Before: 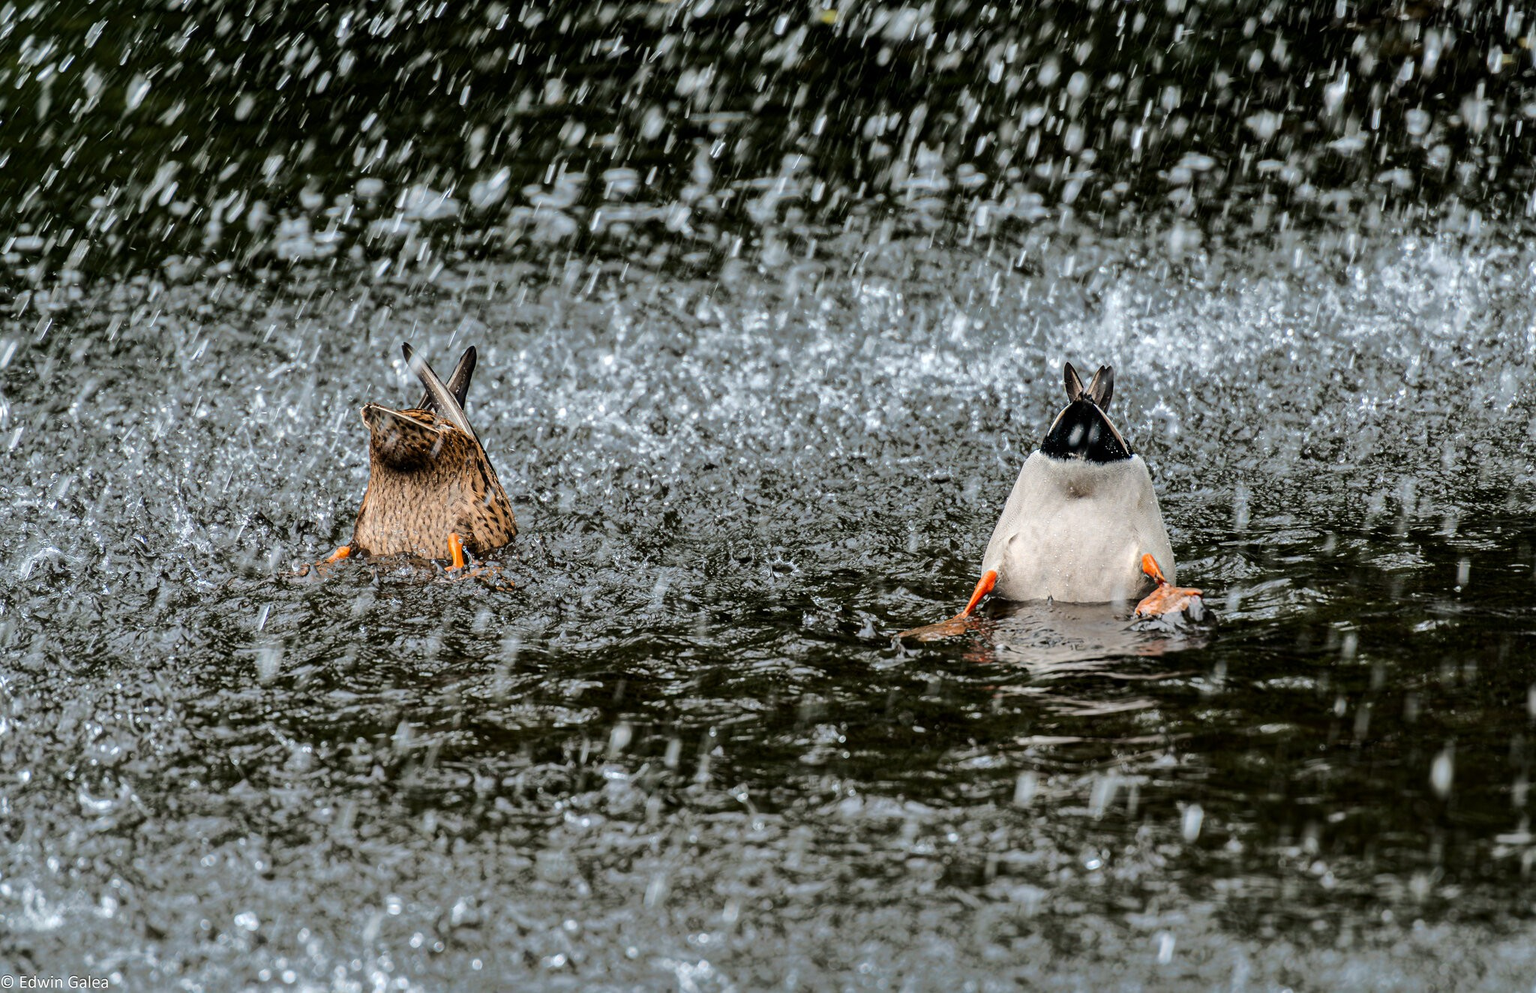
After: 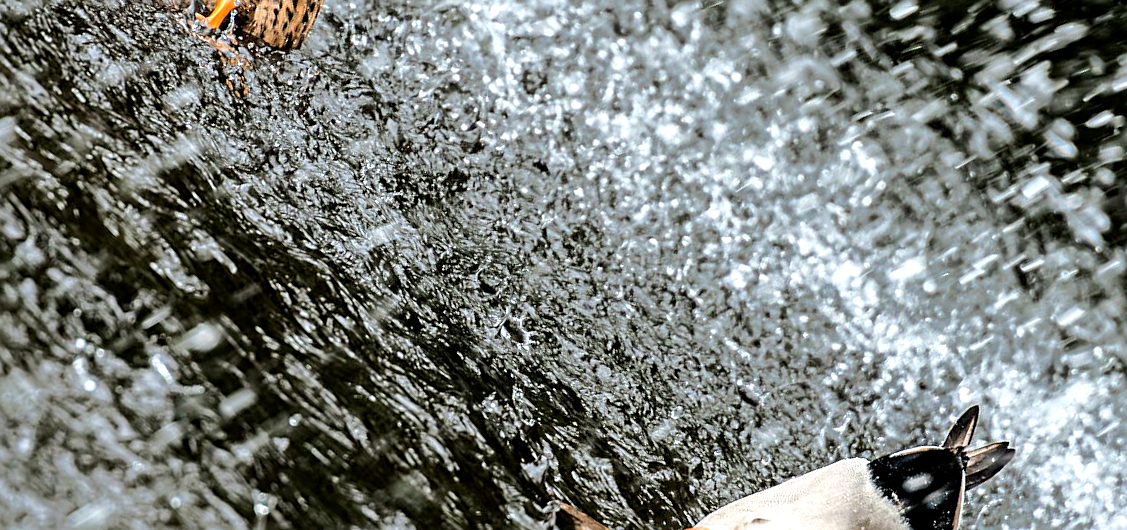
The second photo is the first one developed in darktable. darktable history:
crop and rotate: angle -44.99°, top 16.086%, right 0.881%, bottom 11.716%
exposure: black level correction 0.001, exposure 0.143 EV, compensate highlight preservation false
sharpen: on, module defaults
tone equalizer: -8 EV -0.389 EV, -7 EV -0.386 EV, -6 EV -0.295 EV, -5 EV -0.203 EV, -3 EV 0.219 EV, -2 EV 0.335 EV, -1 EV 0.385 EV, +0 EV 0.39 EV
